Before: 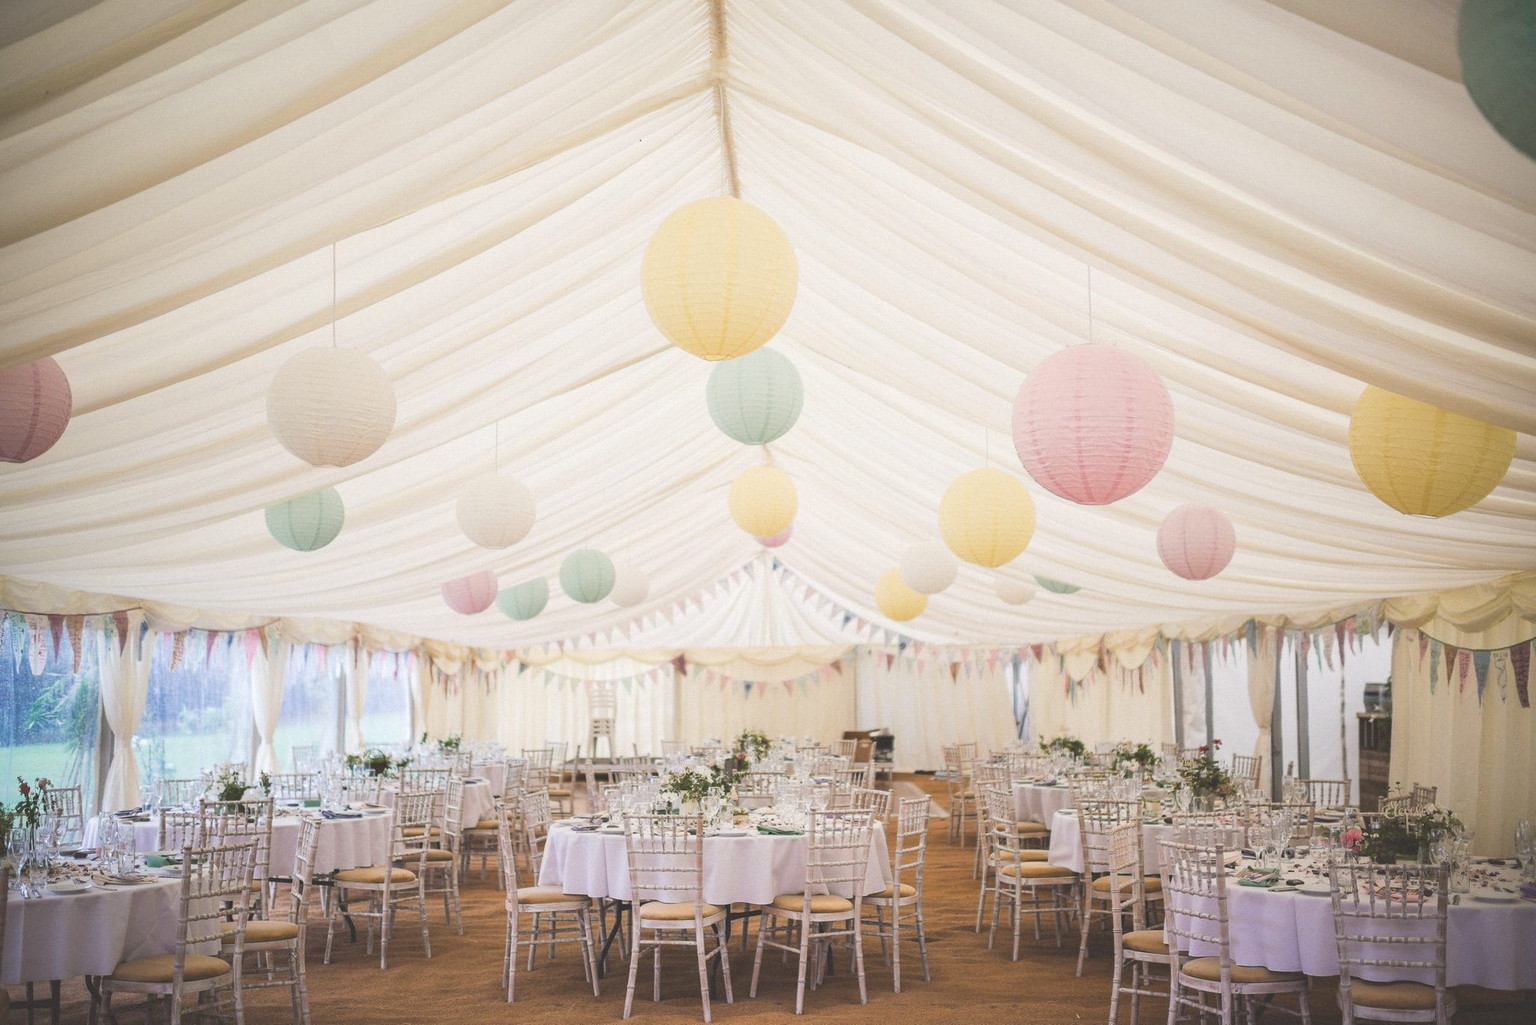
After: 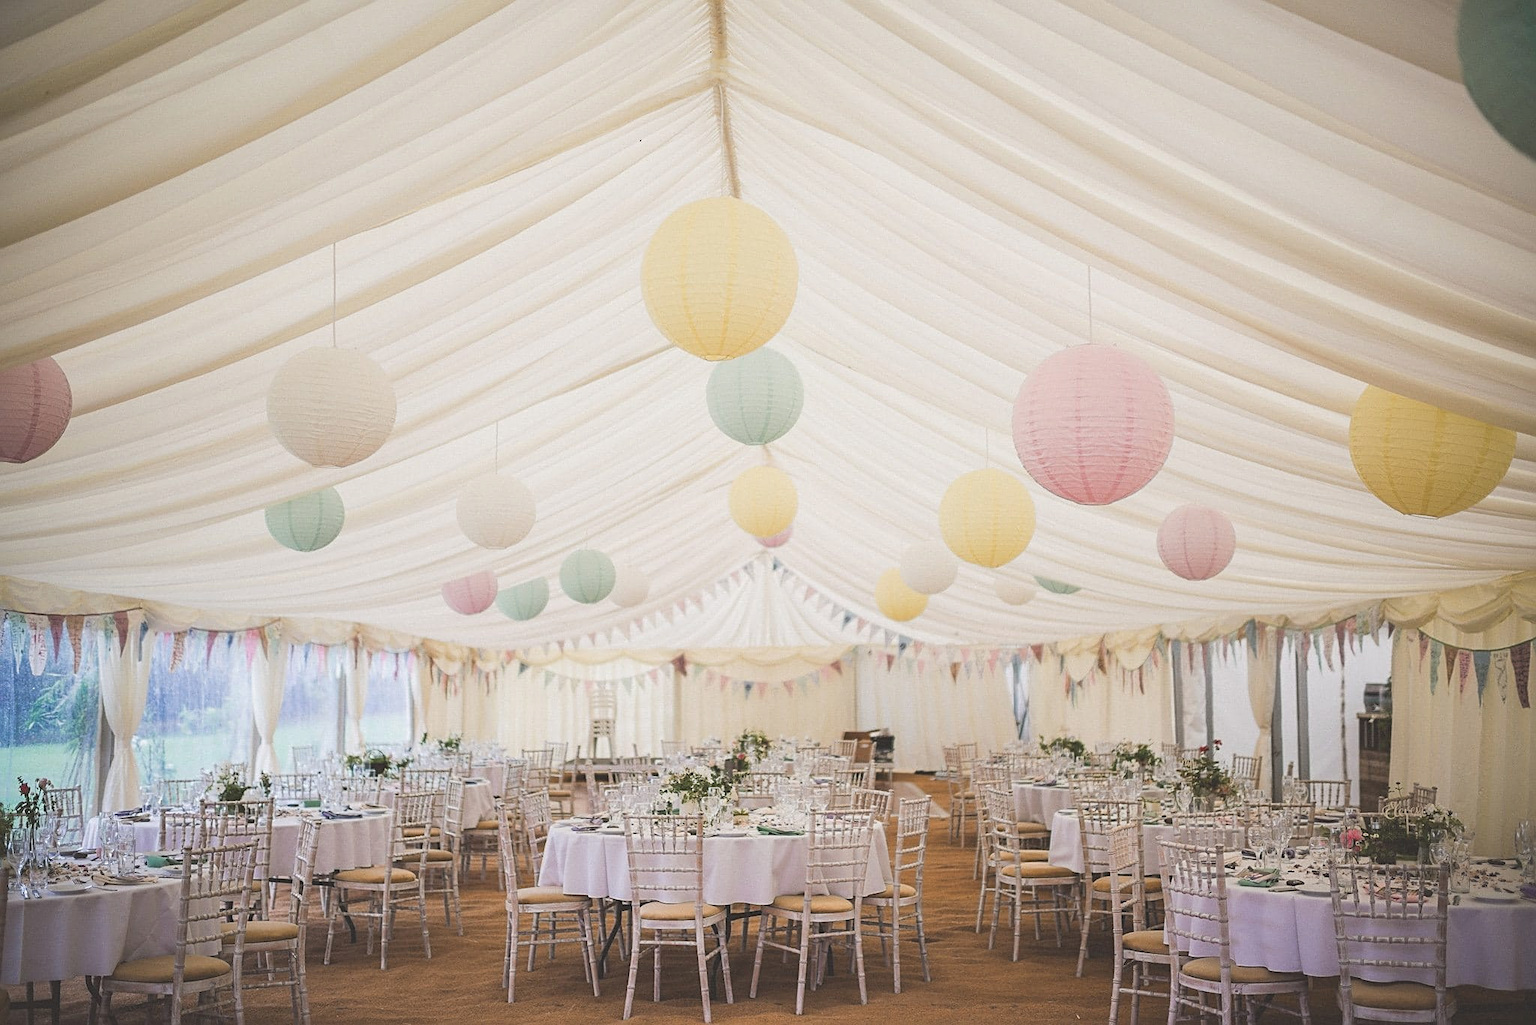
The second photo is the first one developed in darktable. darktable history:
sharpen: on, module defaults
exposure: exposure -0.151 EV, compensate highlight preservation false
